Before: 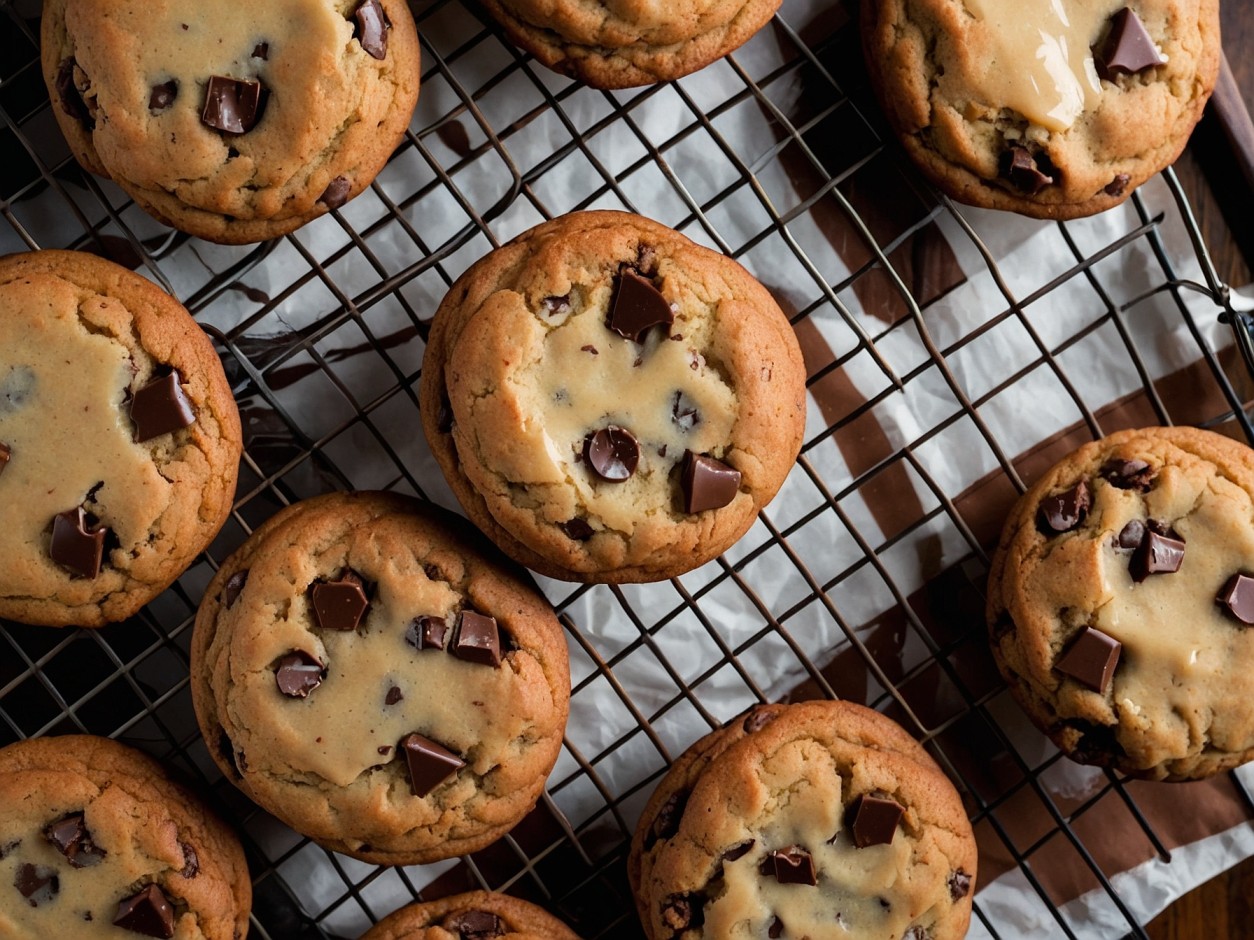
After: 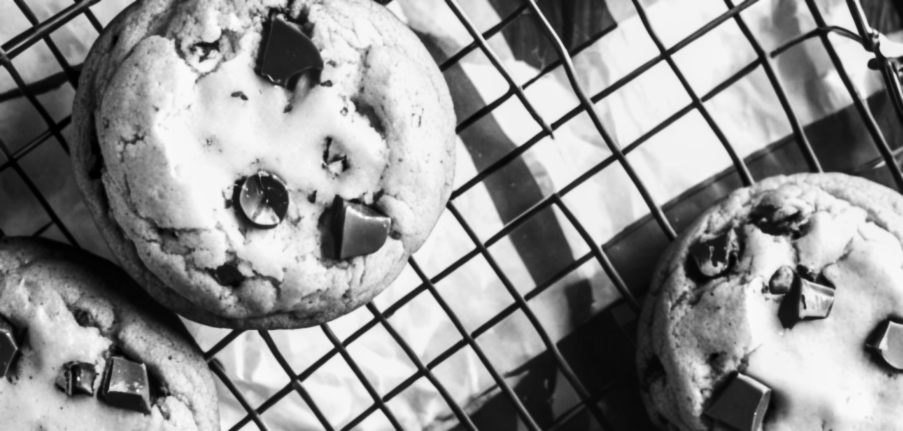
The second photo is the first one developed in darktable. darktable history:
contrast brightness saturation: saturation -0.1
local contrast: on, module defaults
exposure: black level correction 0, exposure 1 EV, compensate highlight preservation false
crop and rotate: left 27.938%, top 27.046%, bottom 27.046%
lowpass: radius 0.76, contrast 1.56, saturation 0, unbound 0
monochrome: a 32, b 64, size 2.3
